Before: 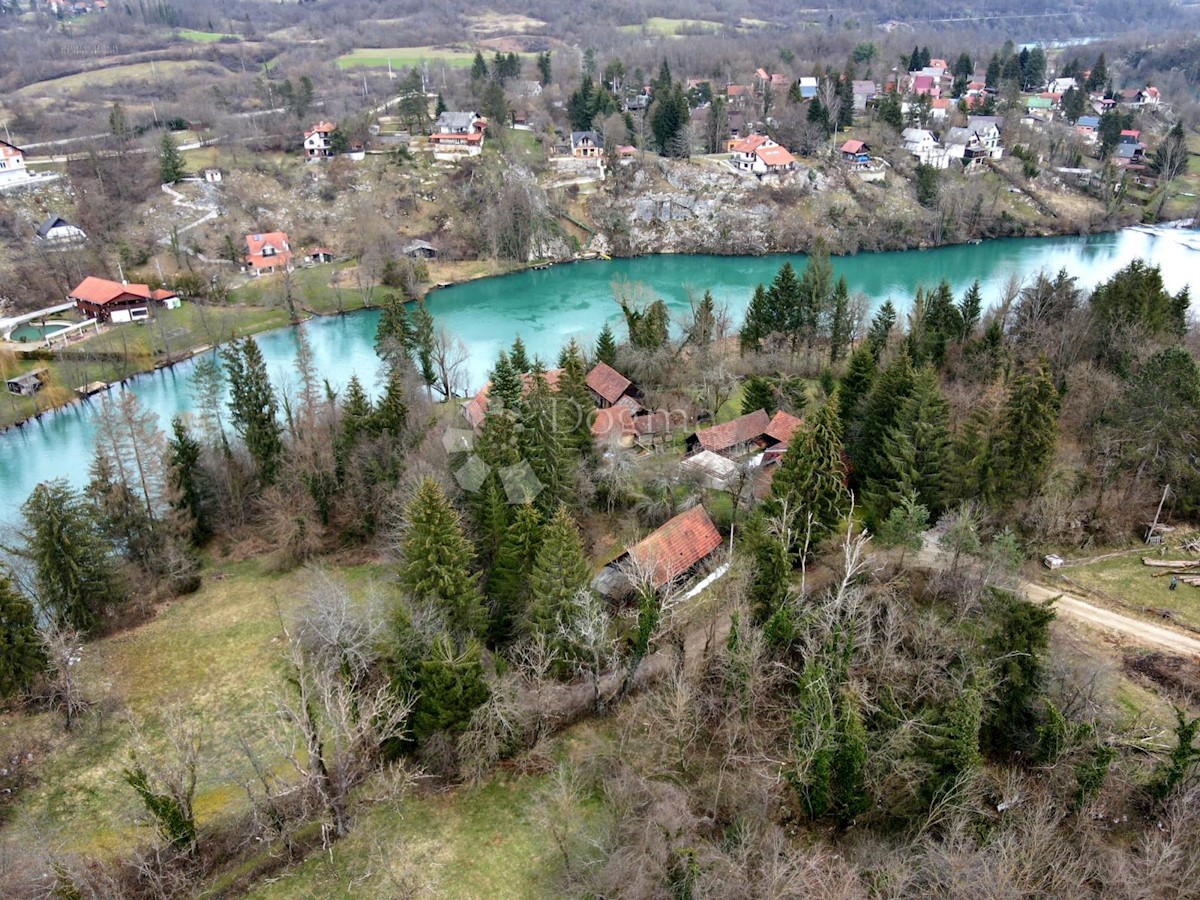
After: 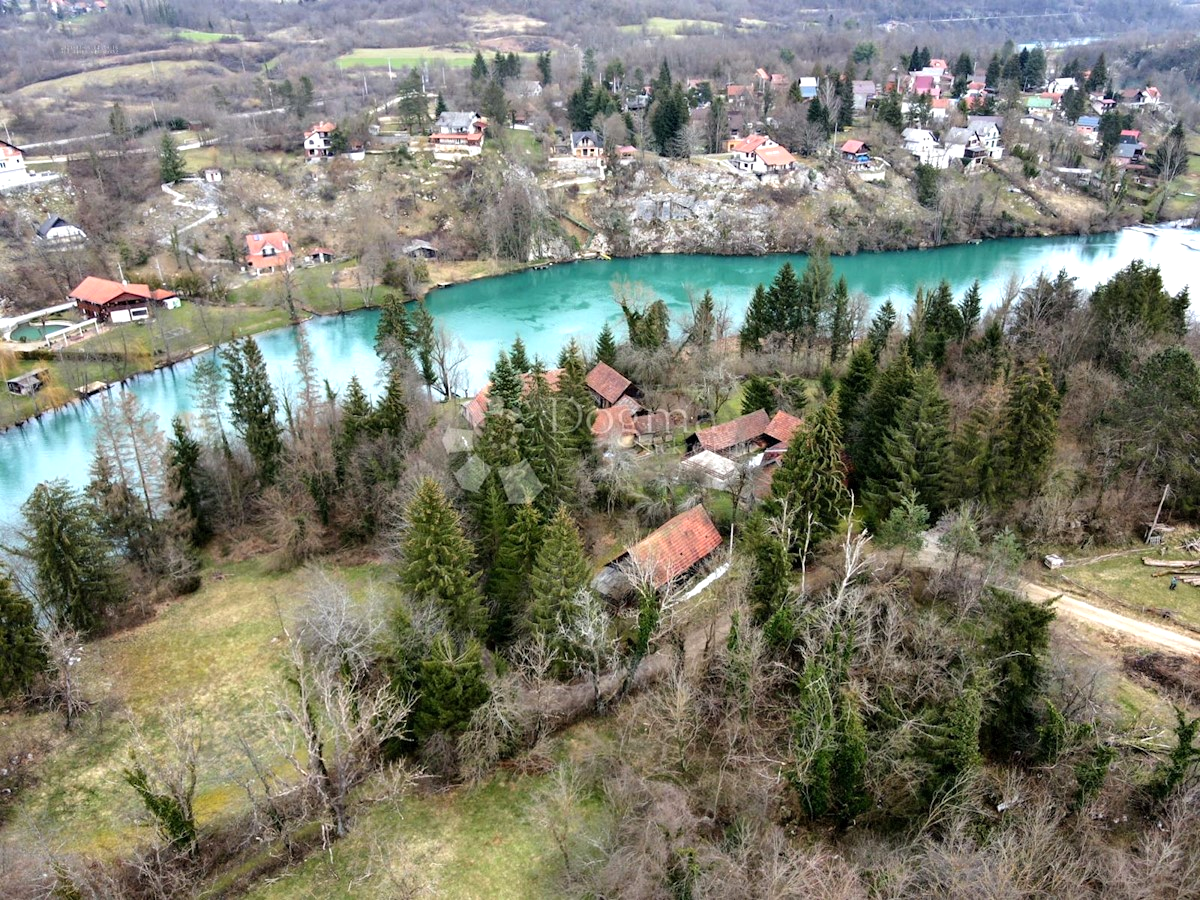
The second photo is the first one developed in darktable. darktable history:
tone equalizer: -8 EV -0.441 EV, -7 EV -0.371 EV, -6 EV -0.332 EV, -5 EV -0.185 EV, -3 EV 0.192 EV, -2 EV 0.34 EV, -1 EV 0.403 EV, +0 EV 0.424 EV, mask exposure compensation -0.495 EV
